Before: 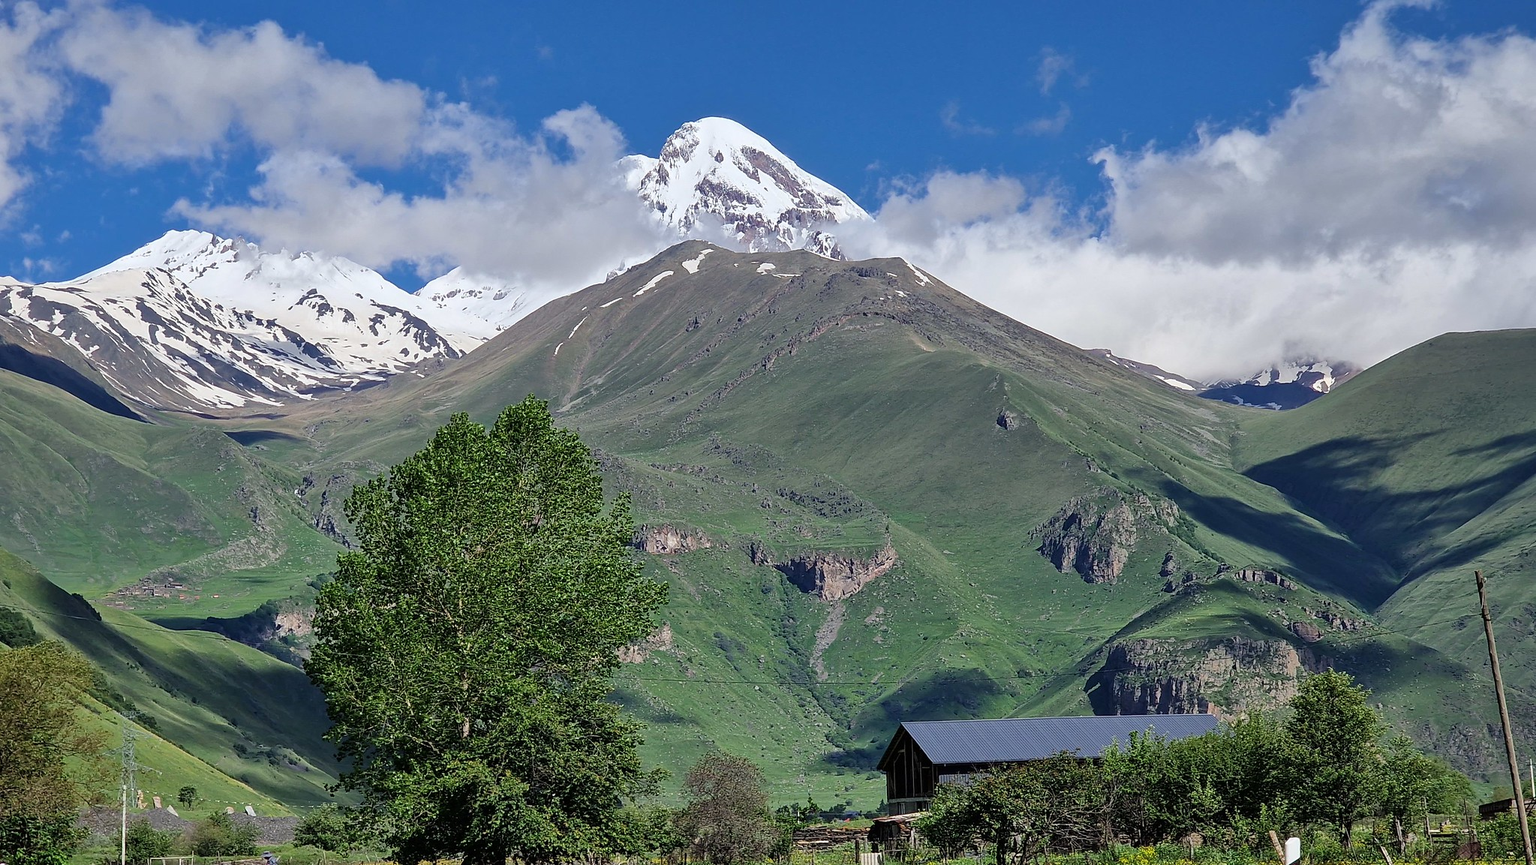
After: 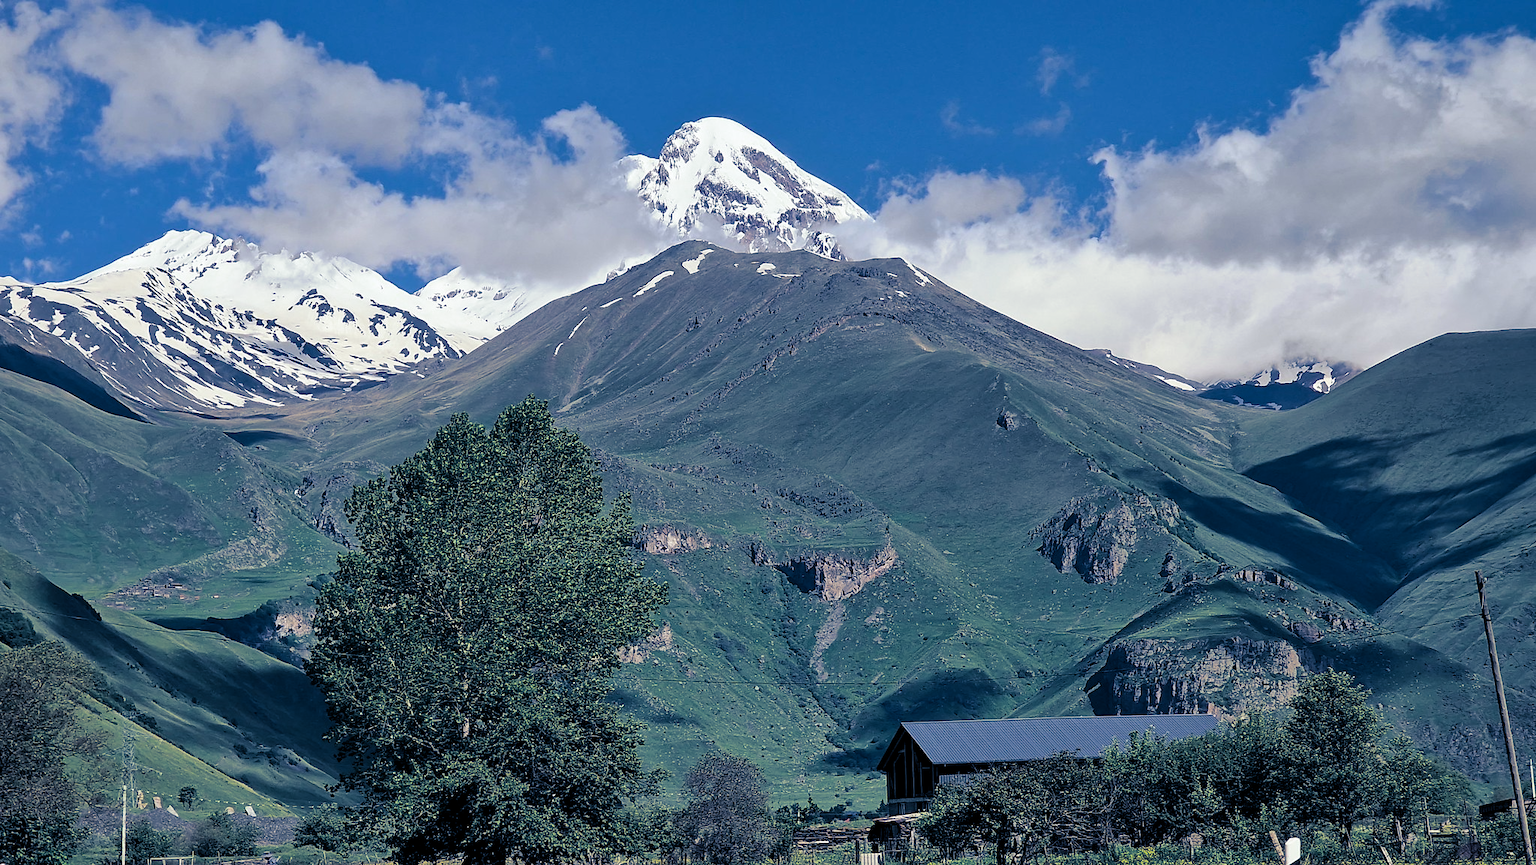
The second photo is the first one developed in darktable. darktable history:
levels: levels [0.026, 0.507, 0.987]
split-toning: shadows › hue 226.8°, shadows › saturation 0.84
